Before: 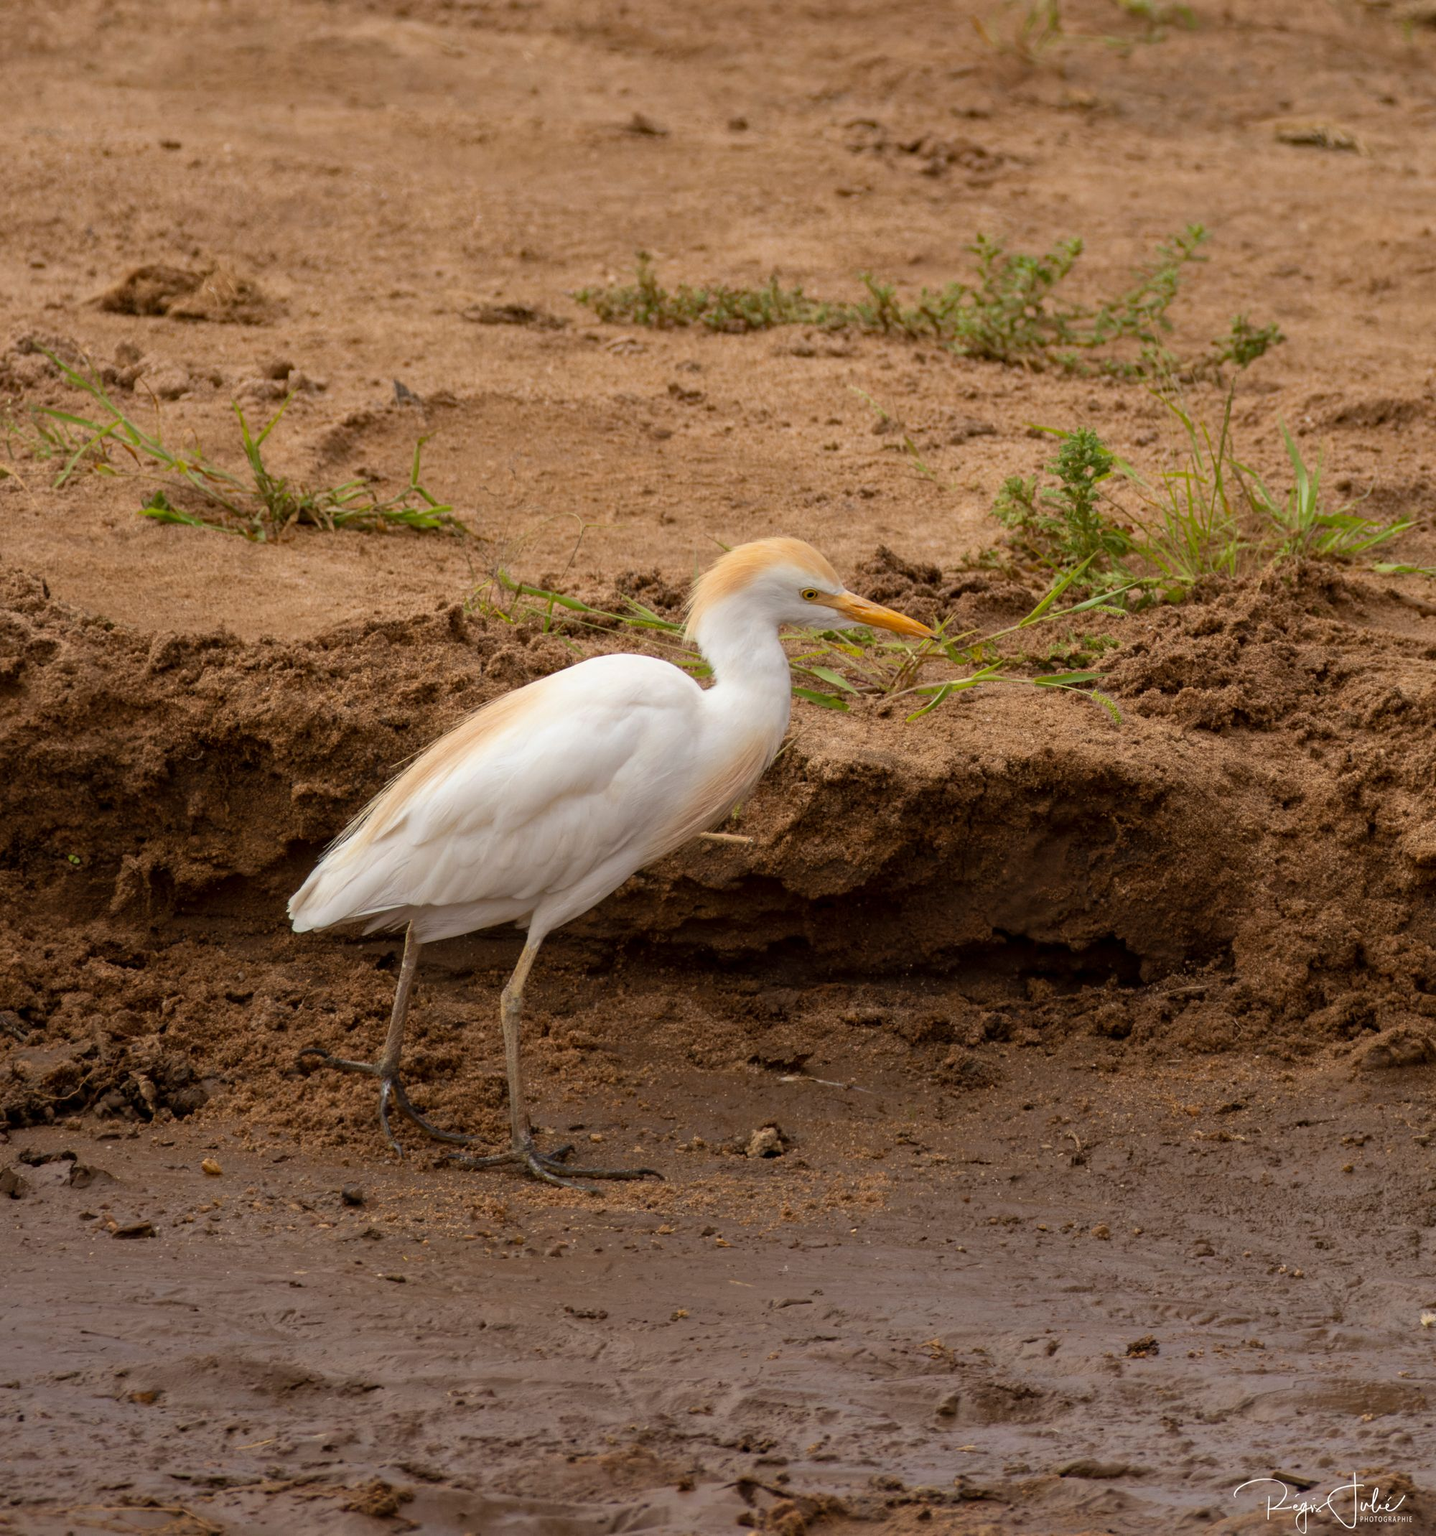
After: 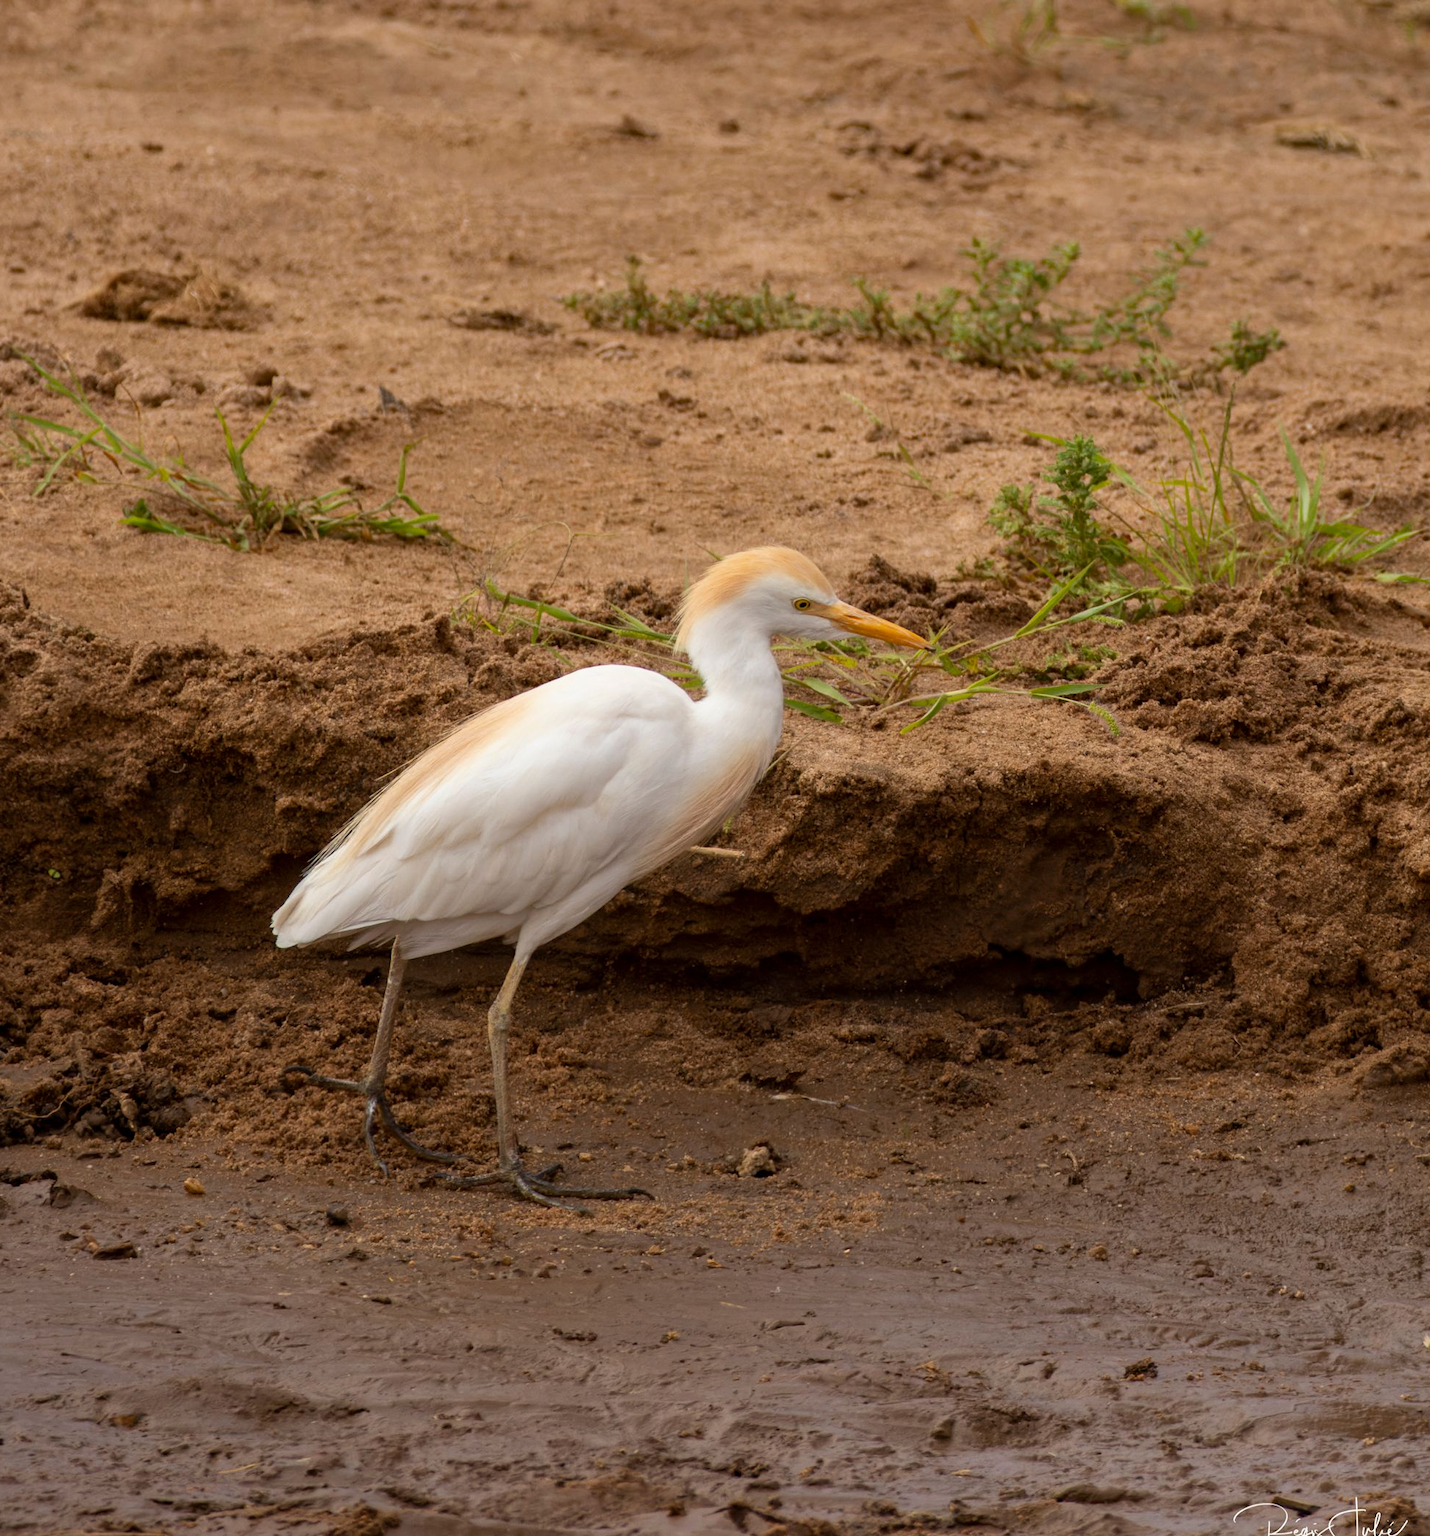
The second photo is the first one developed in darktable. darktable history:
crop and rotate: left 1.491%, right 0.555%, bottom 1.634%
contrast brightness saturation: contrast 0.08, saturation 0.016
